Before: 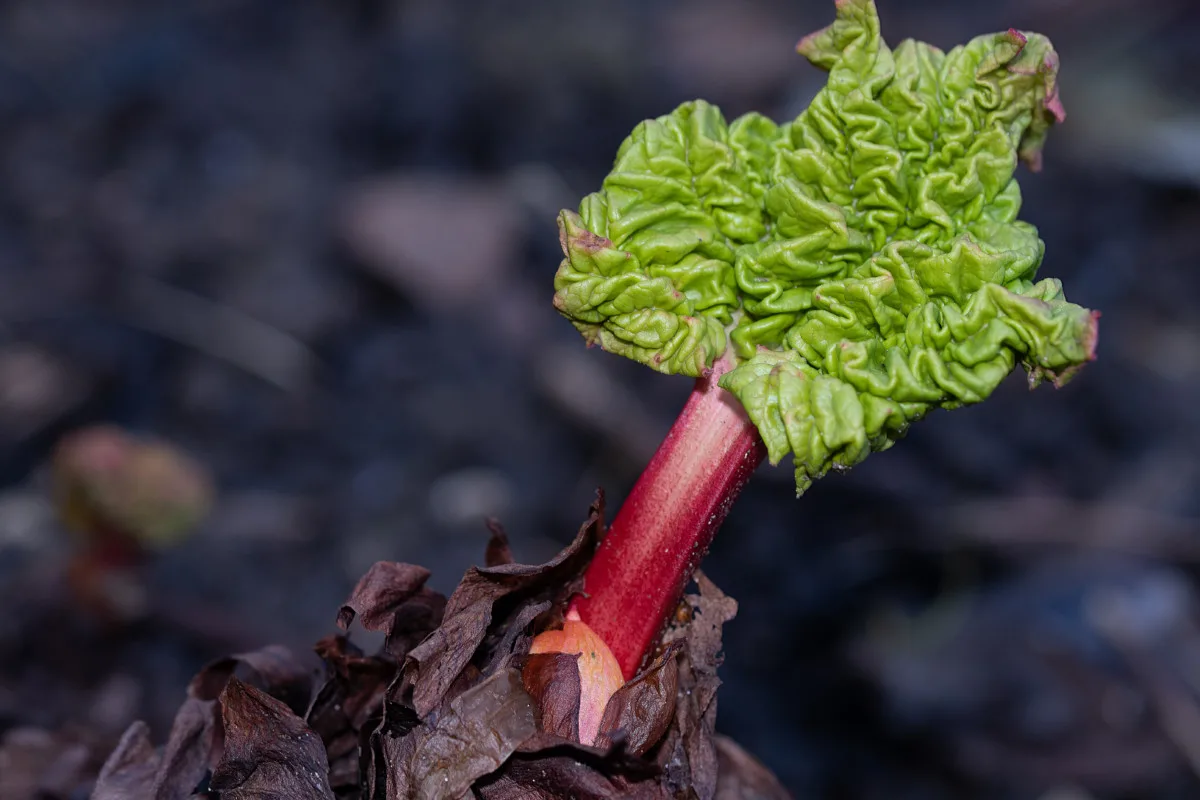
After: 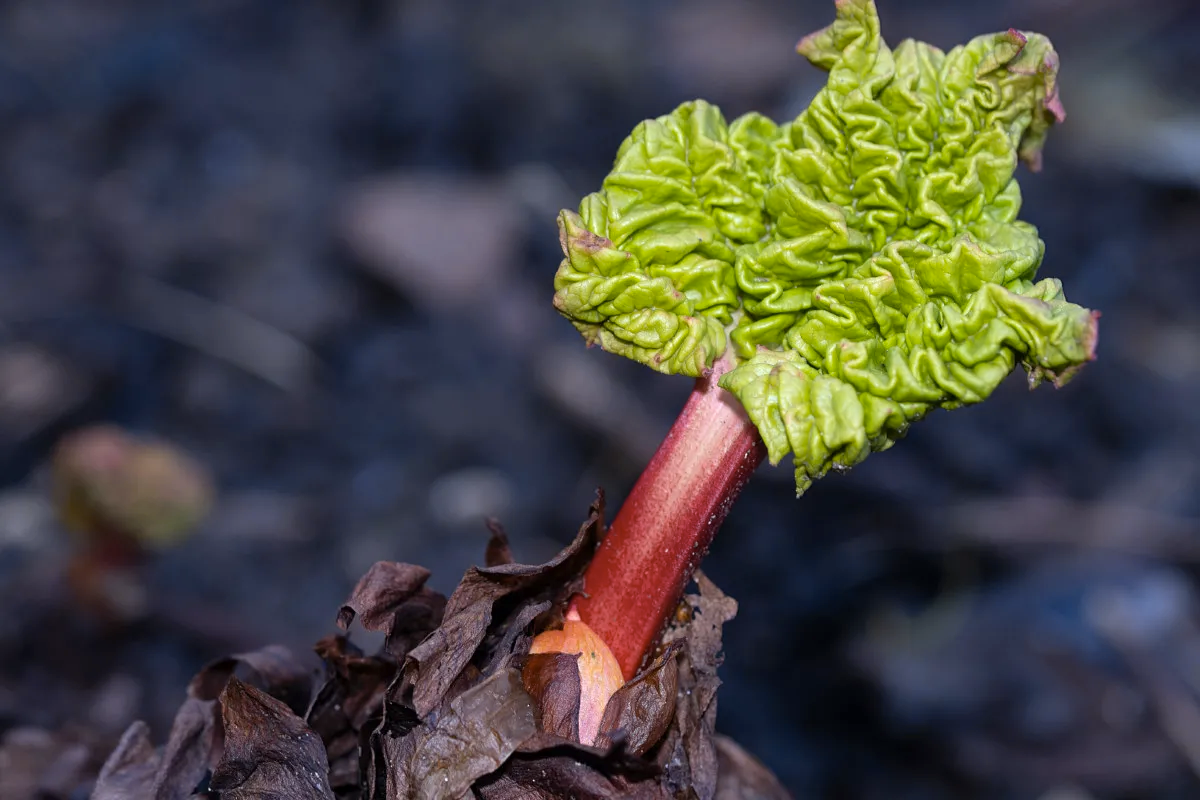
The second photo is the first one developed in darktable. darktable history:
exposure: exposure 0.4 EV, compensate highlight preservation false
color contrast: green-magenta contrast 0.8, blue-yellow contrast 1.1, unbound 0
